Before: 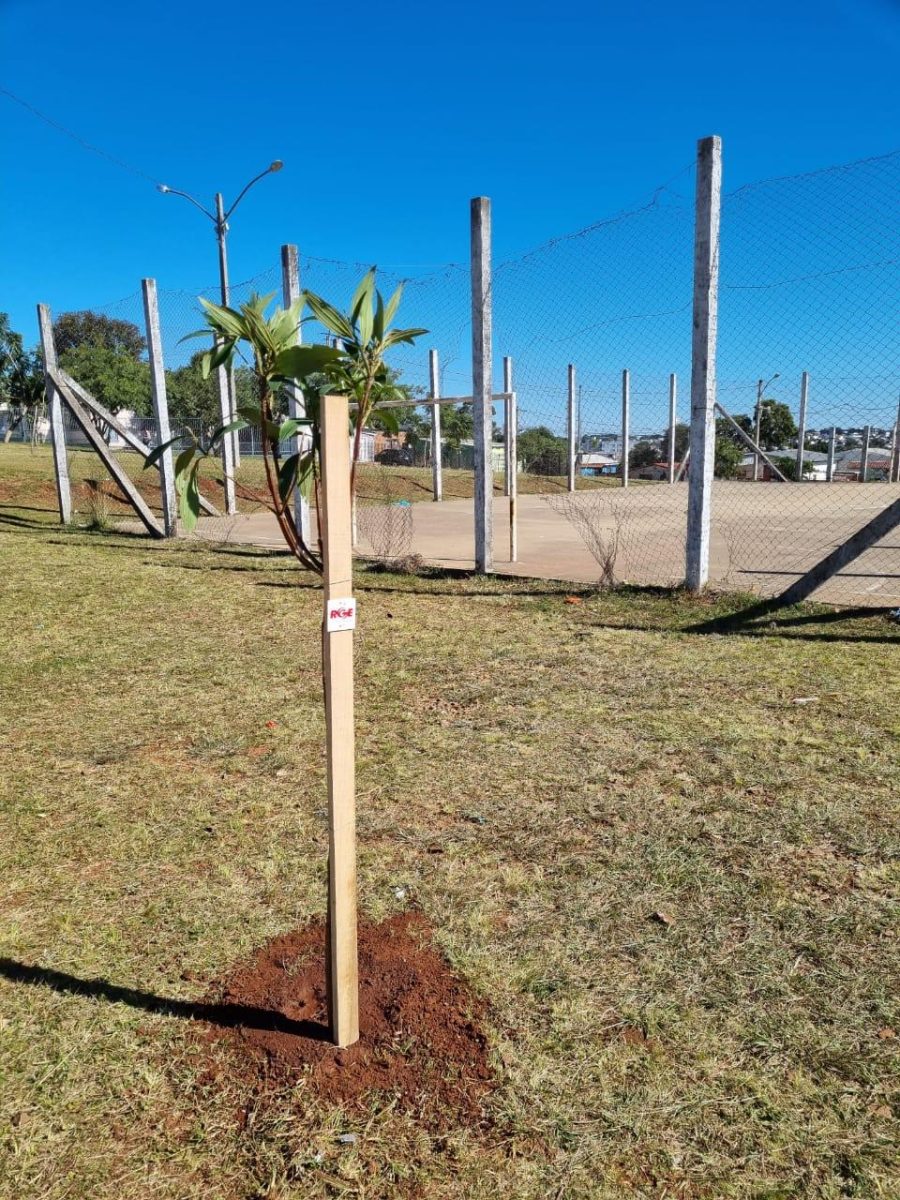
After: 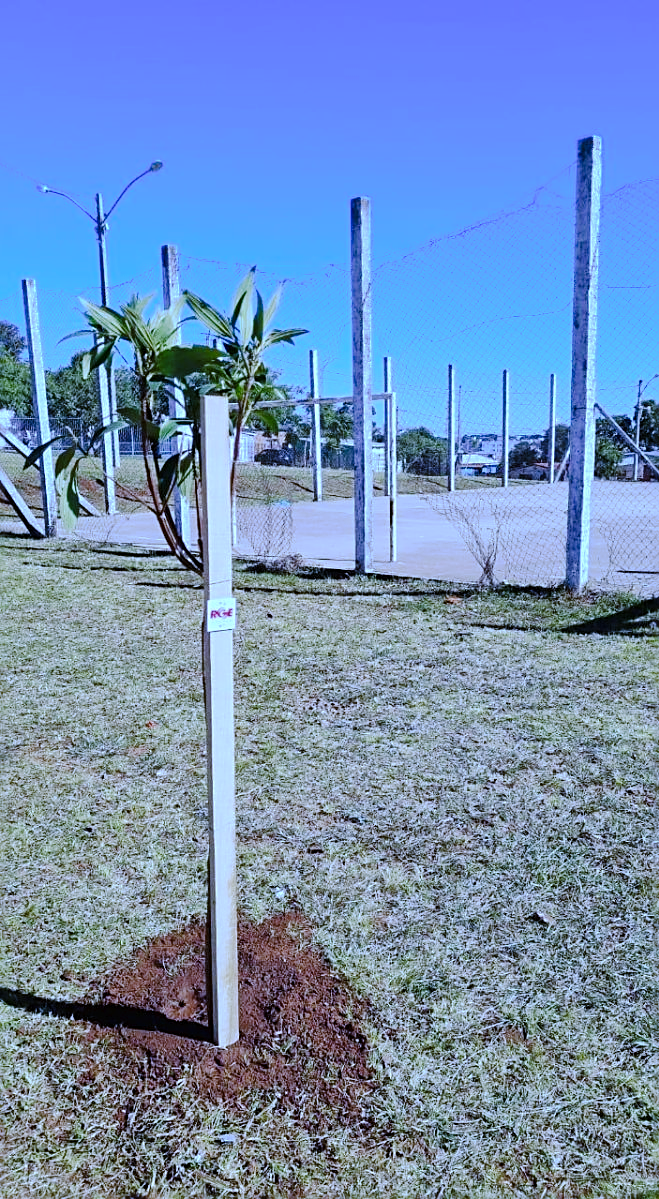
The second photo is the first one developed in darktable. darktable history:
white balance: red 0.766, blue 1.537
sharpen: on, module defaults
tone curve: curves: ch0 [(0, 0) (0.003, 0.009) (0.011, 0.013) (0.025, 0.022) (0.044, 0.039) (0.069, 0.055) (0.1, 0.077) (0.136, 0.113) (0.177, 0.158) (0.224, 0.213) (0.277, 0.289) (0.335, 0.367) (0.399, 0.451) (0.468, 0.532) (0.543, 0.615) (0.623, 0.696) (0.709, 0.755) (0.801, 0.818) (0.898, 0.893) (1, 1)], preserve colors none
crop: left 13.443%, right 13.31%
